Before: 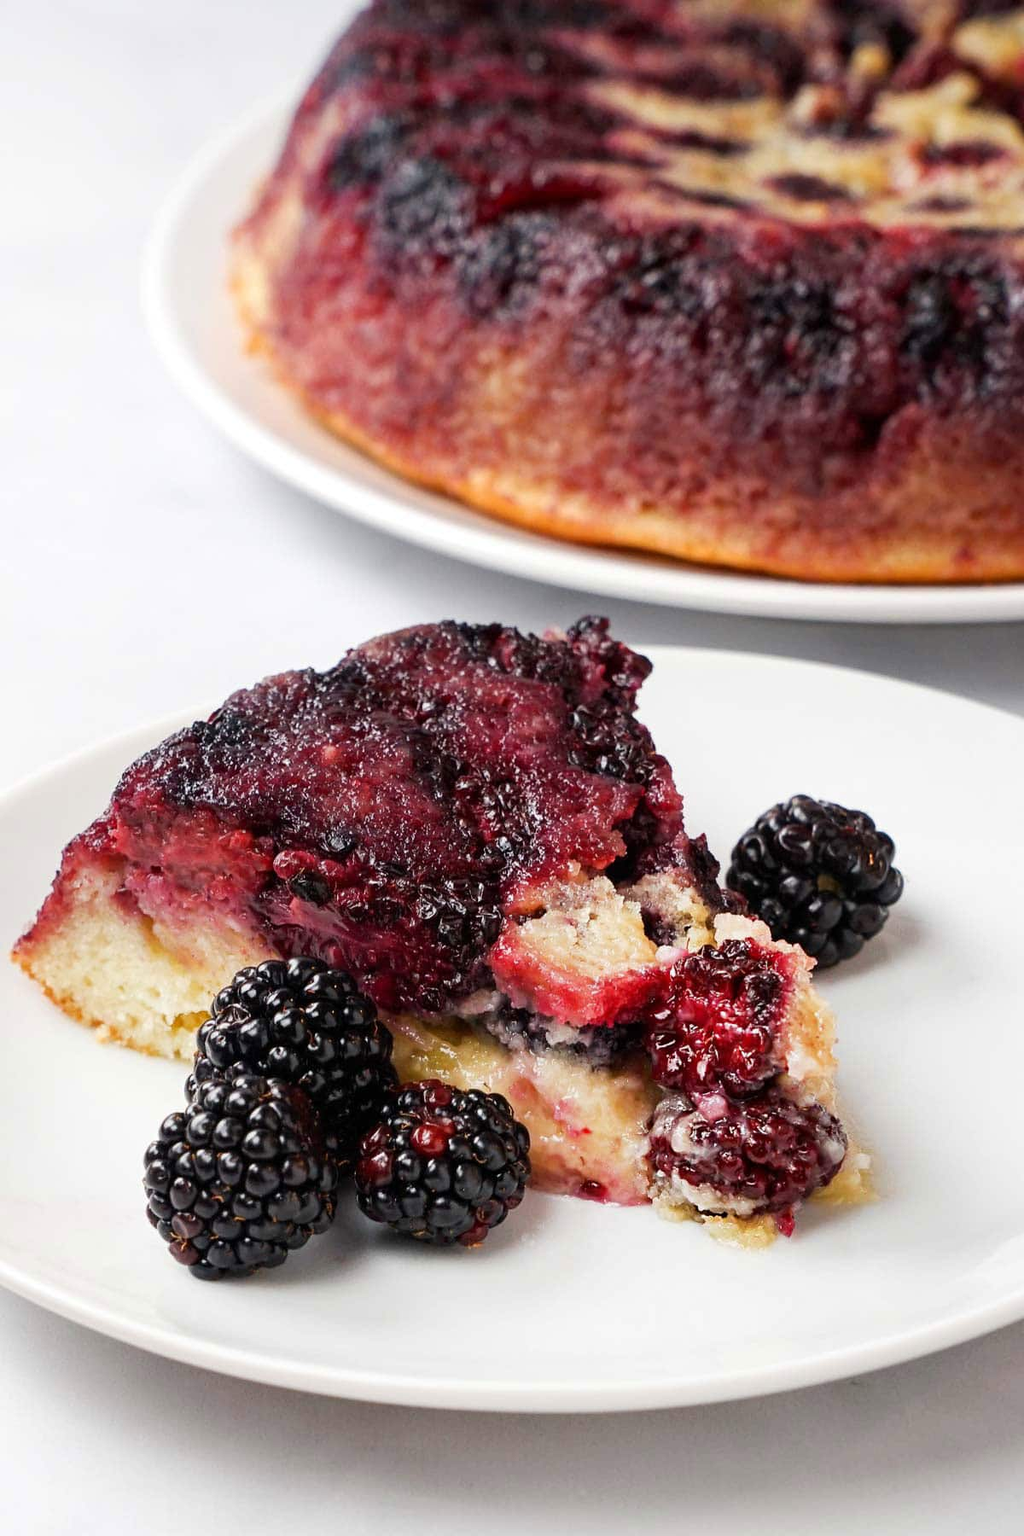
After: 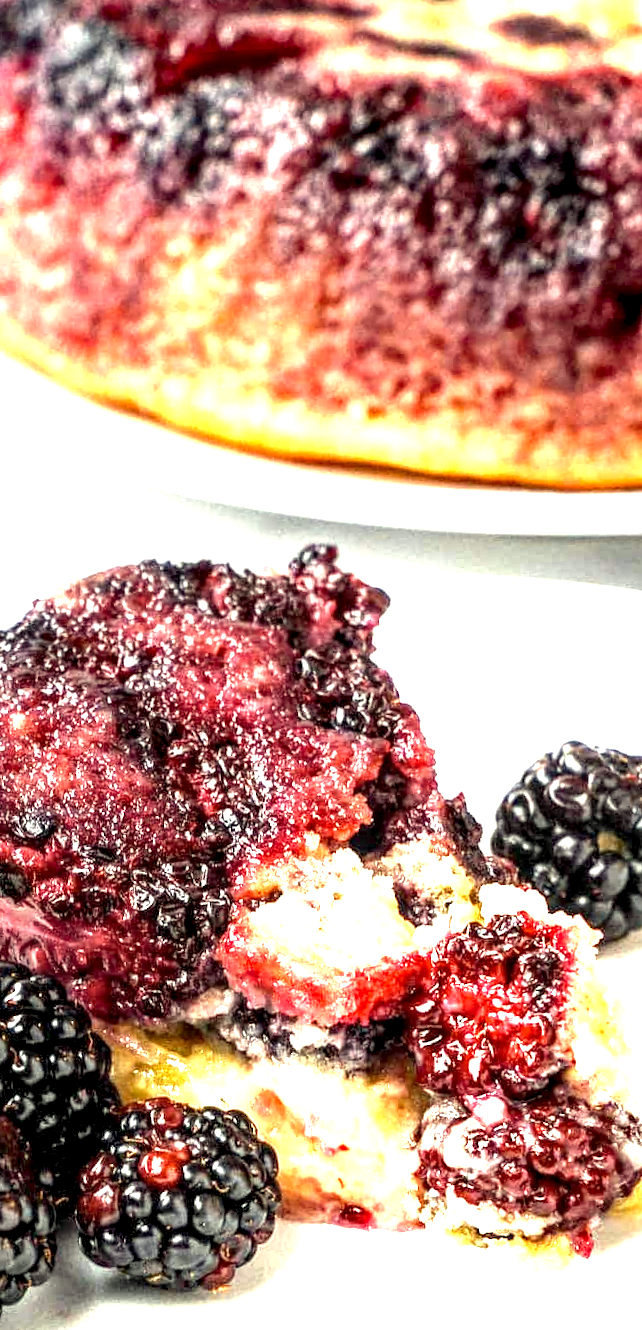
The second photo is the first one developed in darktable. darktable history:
crop: left 32.075%, top 10.976%, right 18.355%, bottom 17.596%
exposure: black level correction 0.001, exposure 1.84 EV, compensate highlight preservation false
local contrast: highlights 19%, detail 186%
color correction: highlights a* -5.94, highlights b* 11.19
rotate and perspective: rotation -3.18°, automatic cropping off
